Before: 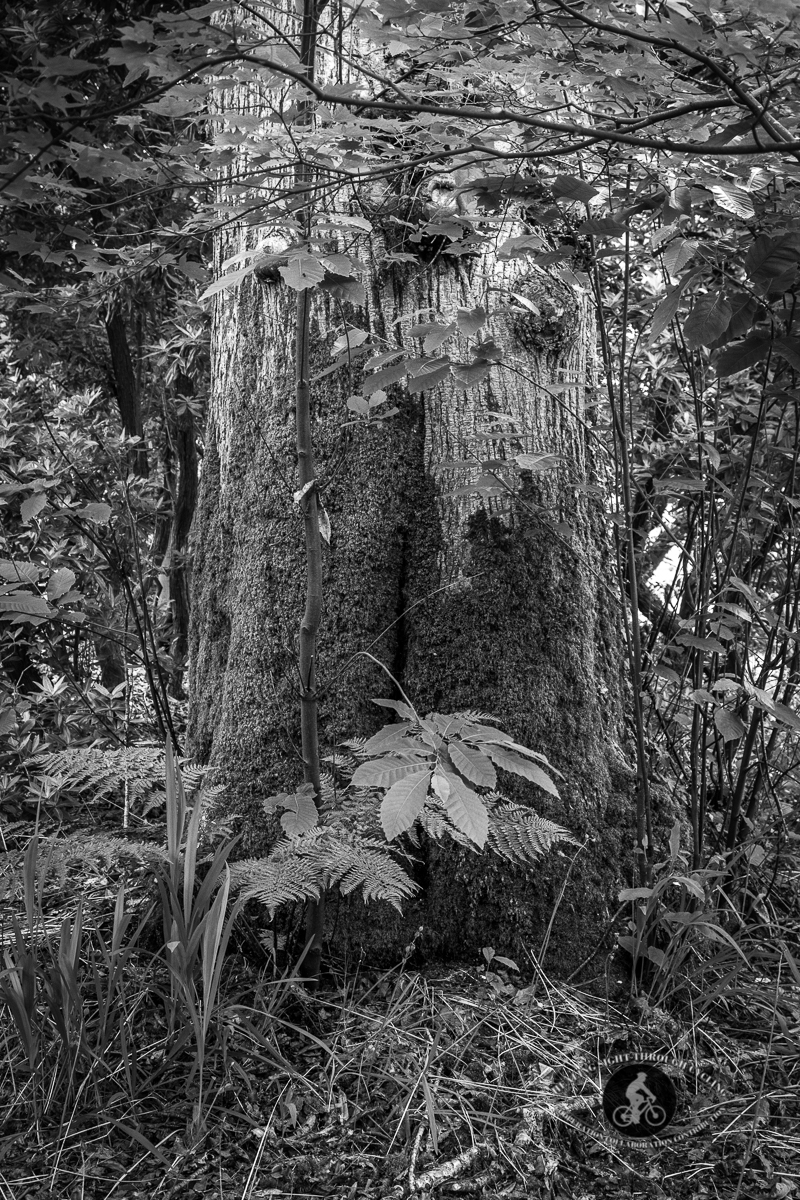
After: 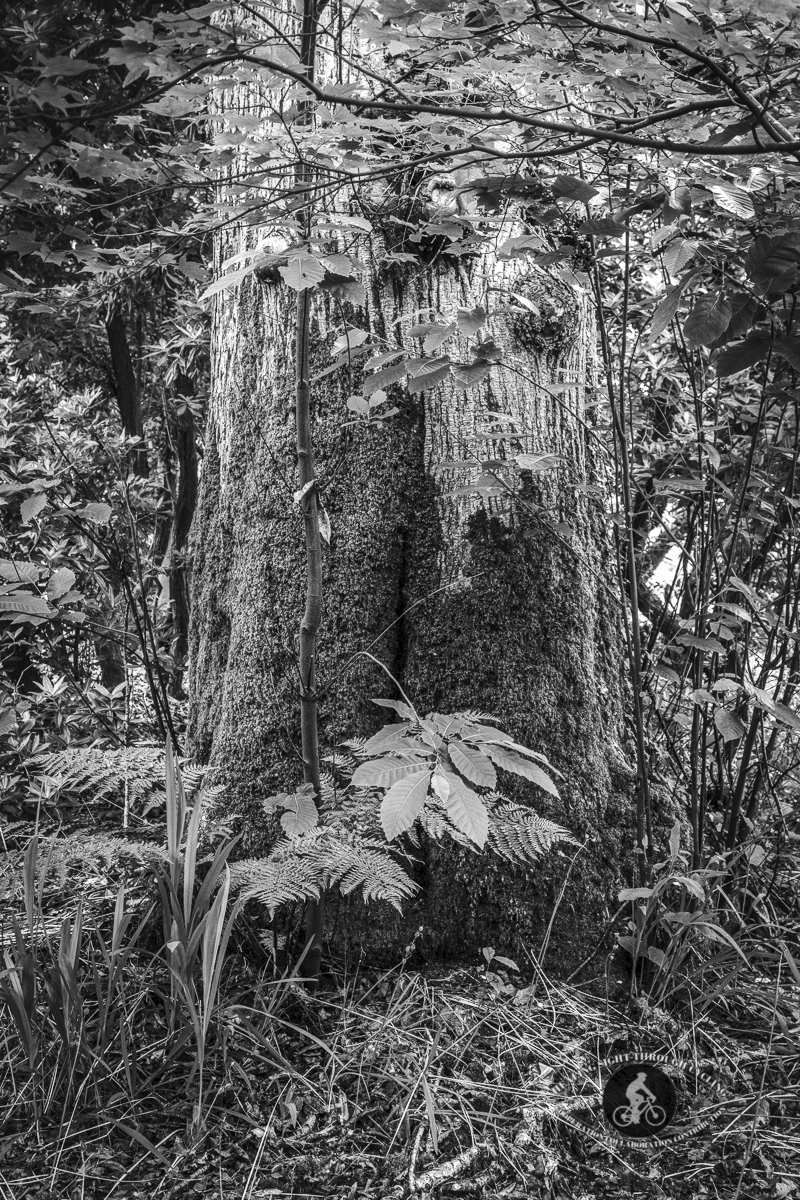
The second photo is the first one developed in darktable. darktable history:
tone curve: curves: ch0 [(0, 0) (0.003, 0.06) (0.011, 0.071) (0.025, 0.085) (0.044, 0.104) (0.069, 0.123) (0.1, 0.146) (0.136, 0.167) (0.177, 0.205) (0.224, 0.248) (0.277, 0.309) (0.335, 0.384) (0.399, 0.467) (0.468, 0.553) (0.543, 0.633) (0.623, 0.698) (0.709, 0.769) (0.801, 0.841) (0.898, 0.912) (1, 1)], preserve colors none
local contrast: detail 130%
